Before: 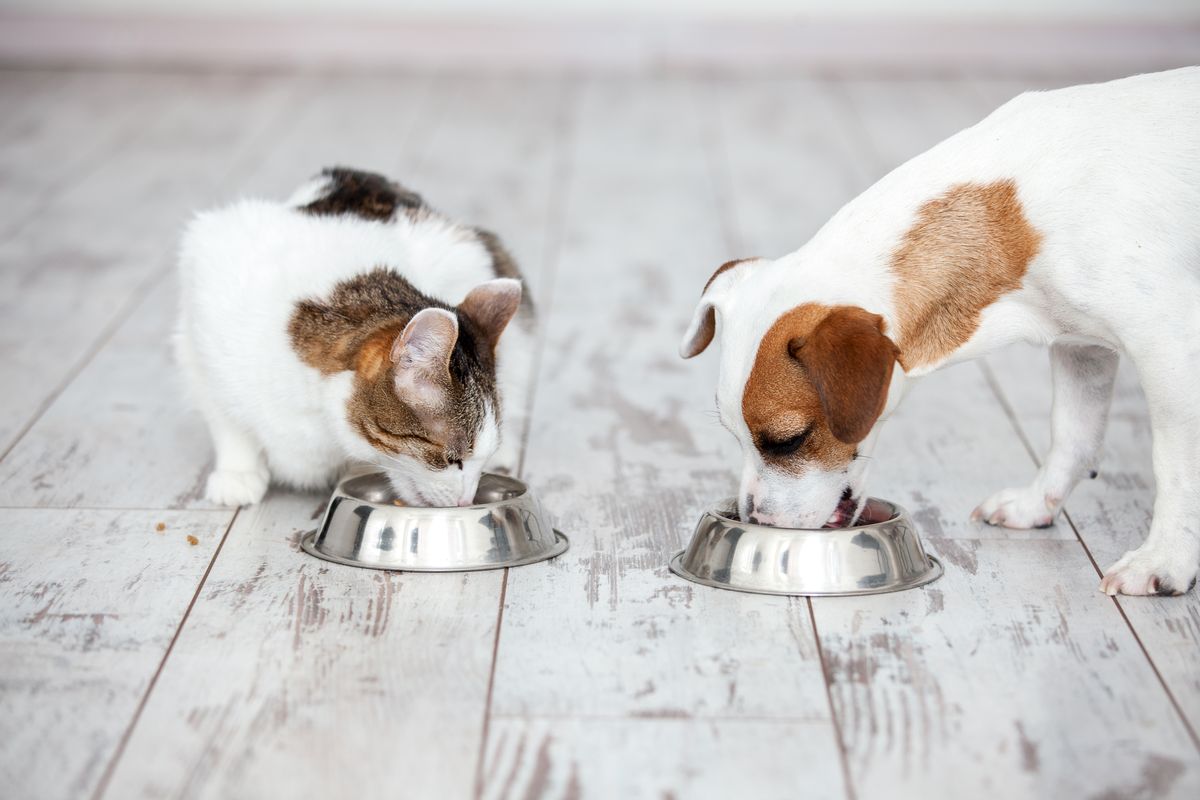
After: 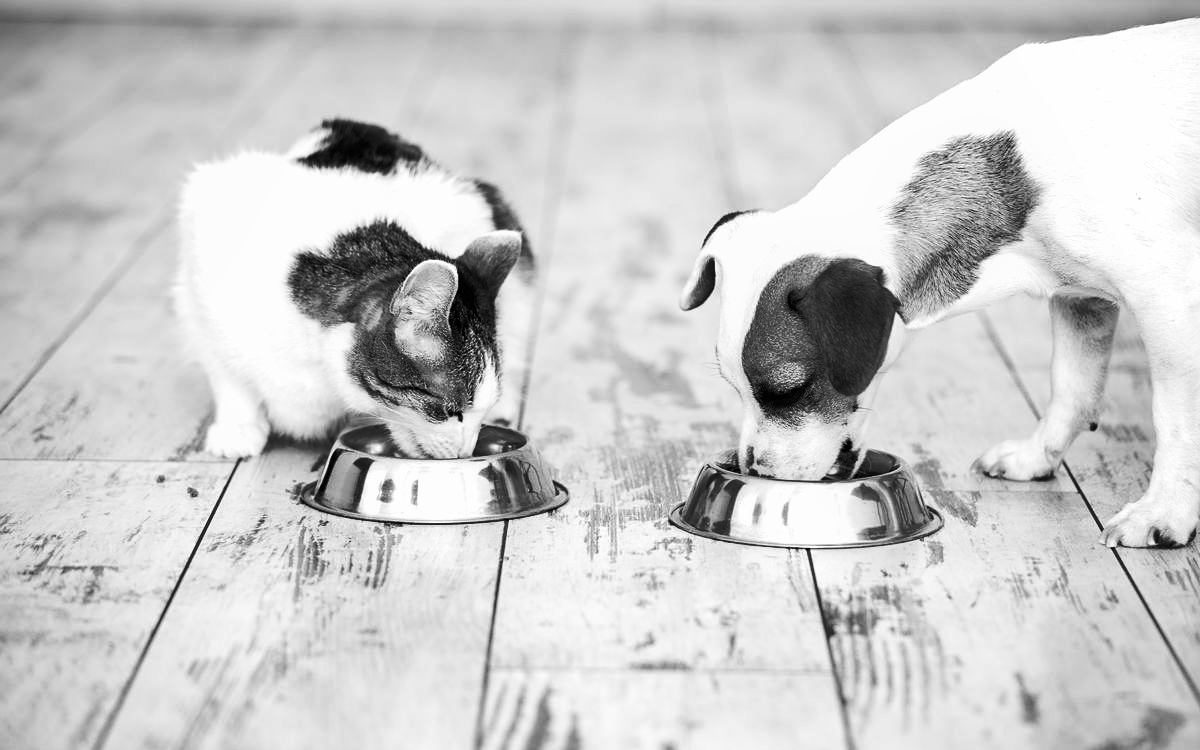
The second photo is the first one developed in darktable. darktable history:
contrast brightness saturation: contrast 0.18, saturation 0.3
monochrome: on, module defaults
color balance: contrast 10%
shadows and highlights: low approximation 0.01, soften with gaussian
local contrast: mode bilateral grid, contrast 100, coarseness 100, detail 91%, midtone range 0.2
crop and rotate: top 6.25%
sharpen: amount 0.2
